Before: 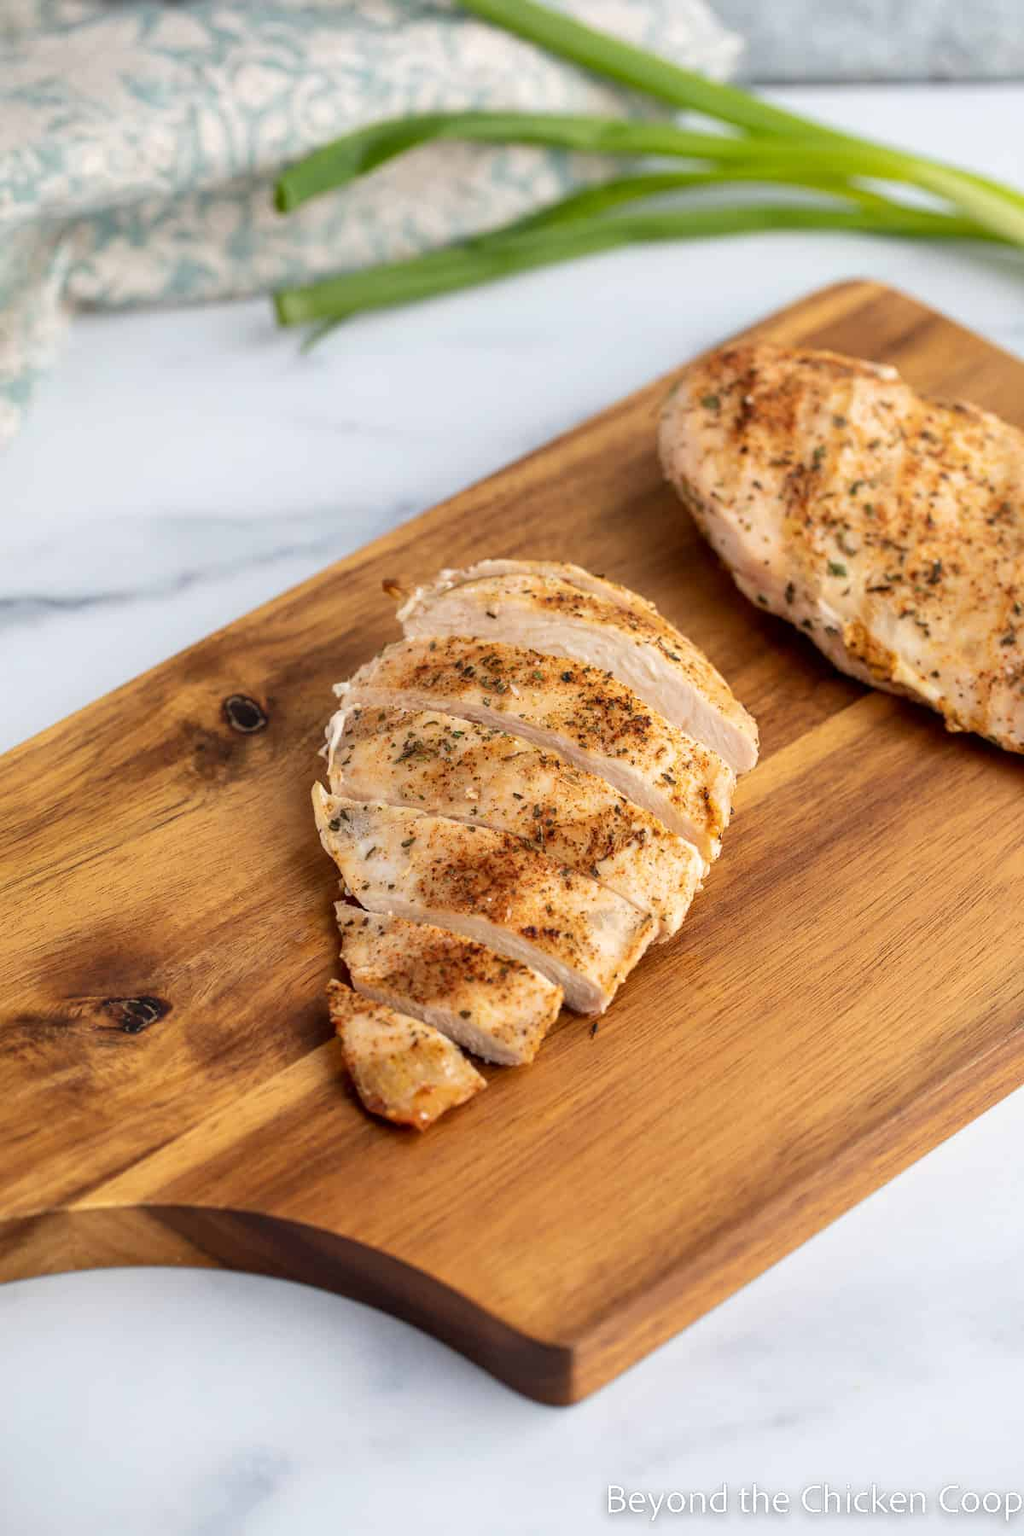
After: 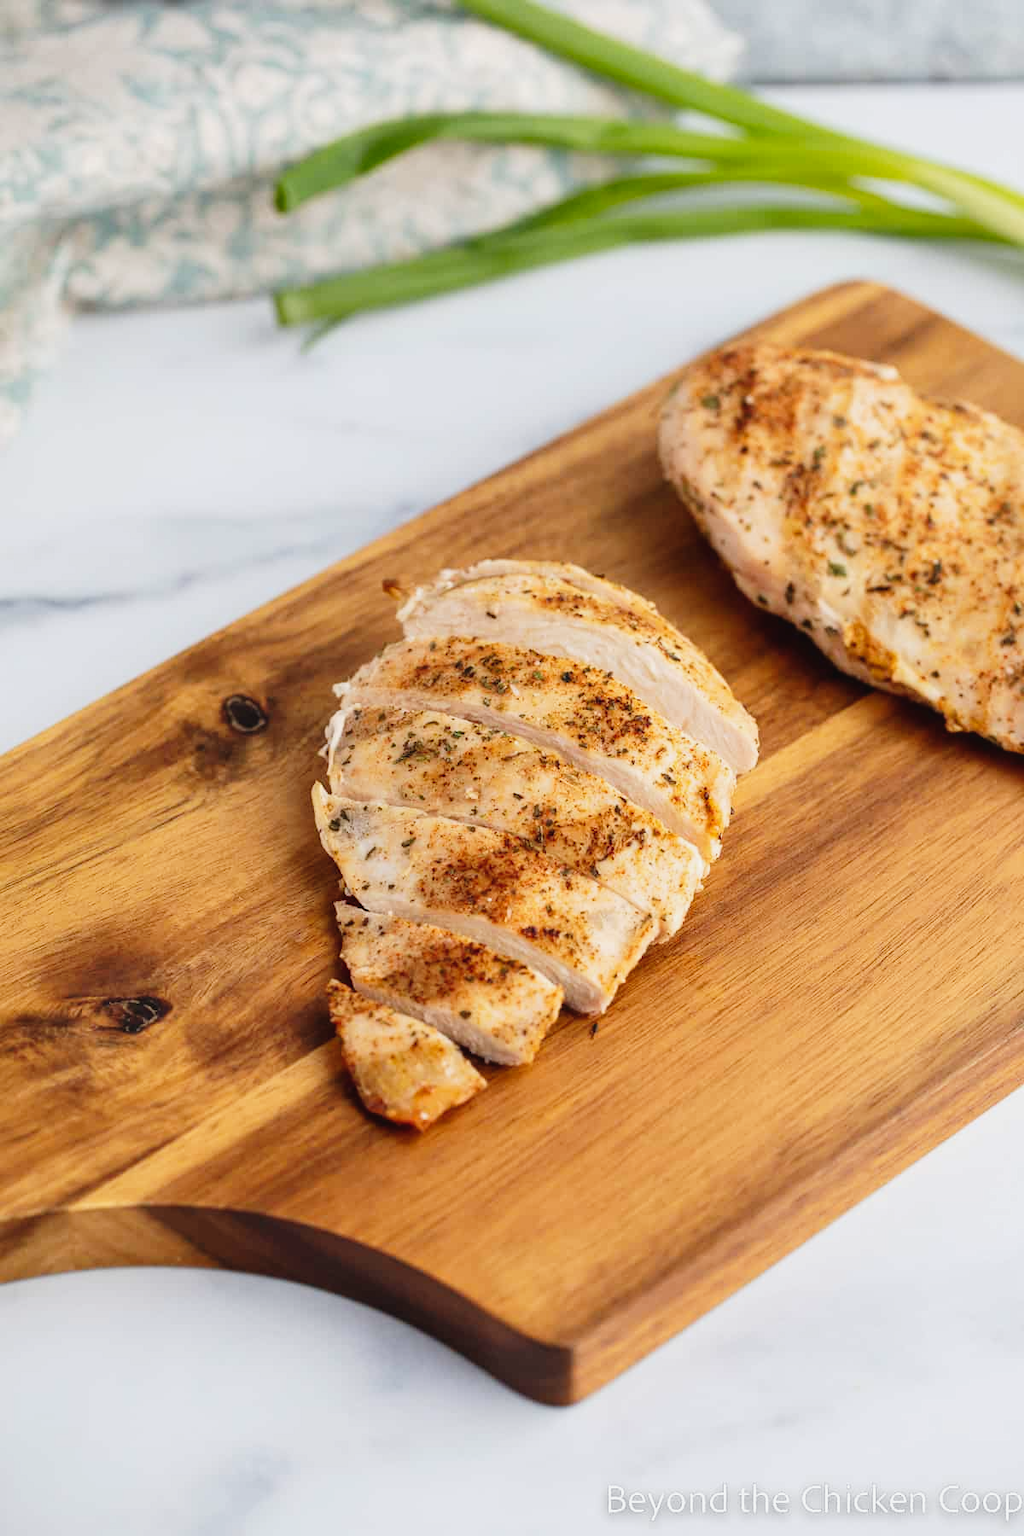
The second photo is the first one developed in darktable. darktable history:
tone curve: curves: ch0 [(0, 0.025) (0.15, 0.143) (0.452, 0.486) (0.751, 0.788) (1, 0.961)]; ch1 [(0, 0) (0.43, 0.408) (0.476, 0.469) (0.497, 0.507) (0.546, 0.571) (0.566, 0.607) (0.62, 0.657) (1, 1)]; ch2 [(0, 0) (0.386, 0.397) (0.505, 0.498) (0.547, 0.546) (0.579, 0.58) (1, 1)], preserve colors none
